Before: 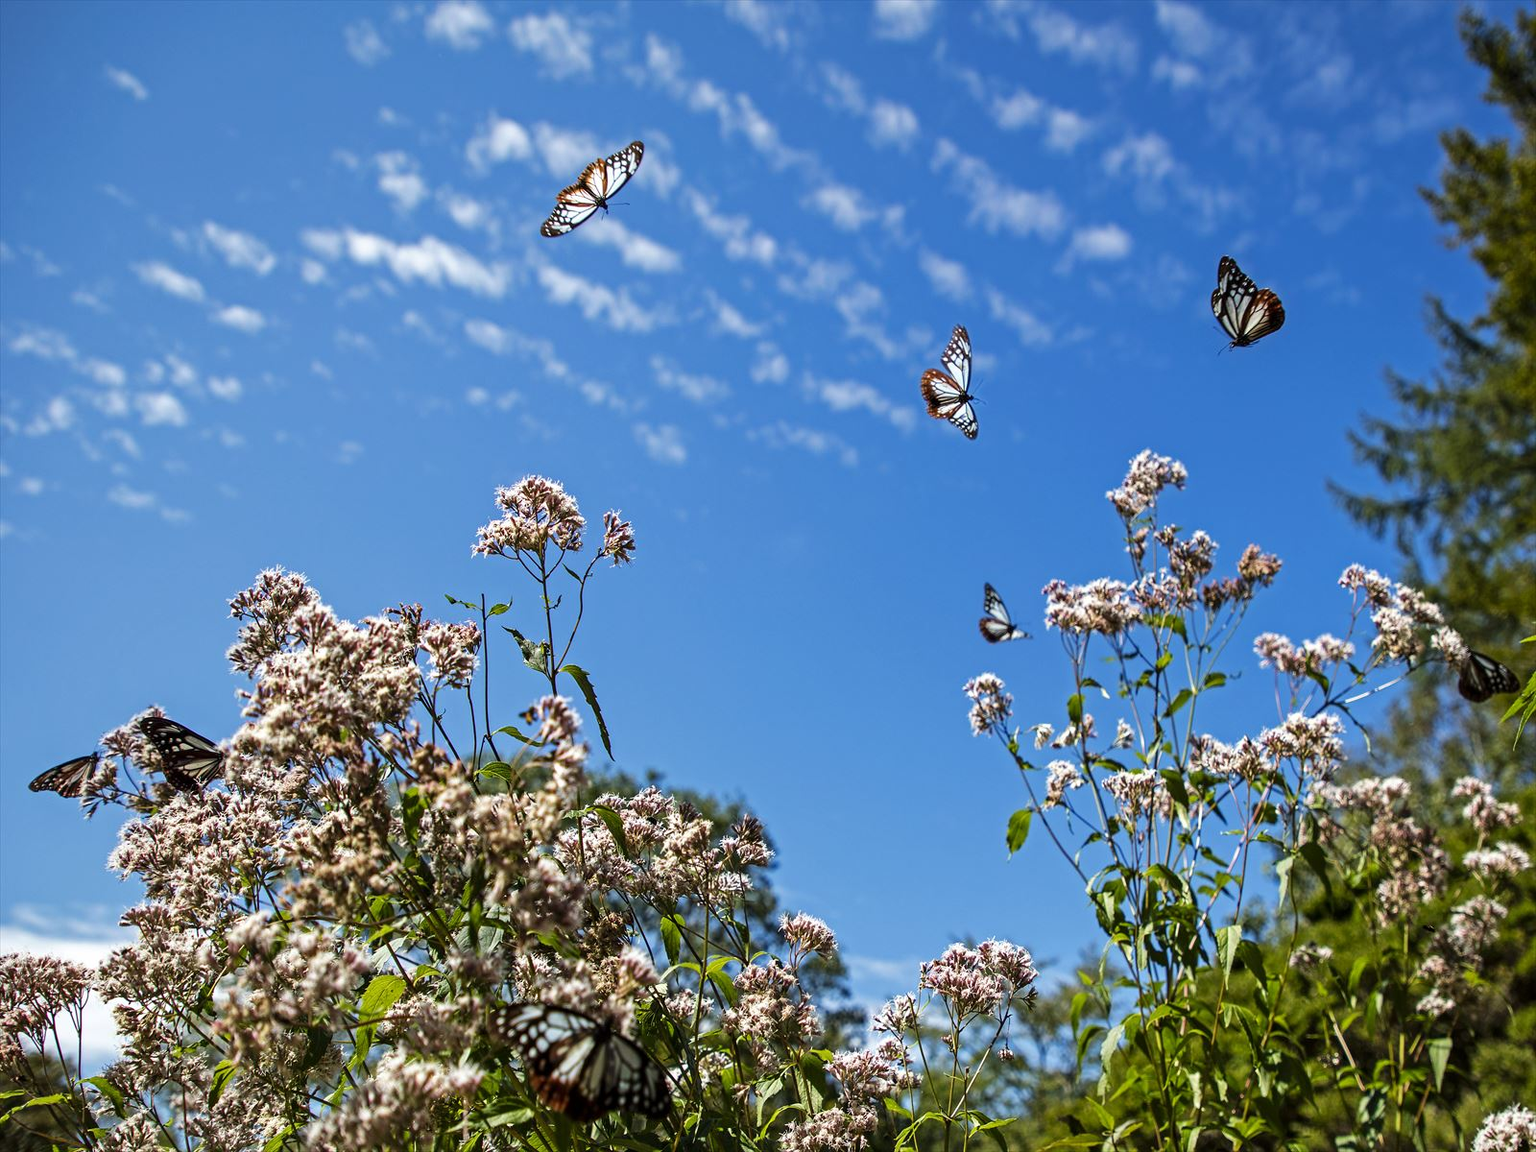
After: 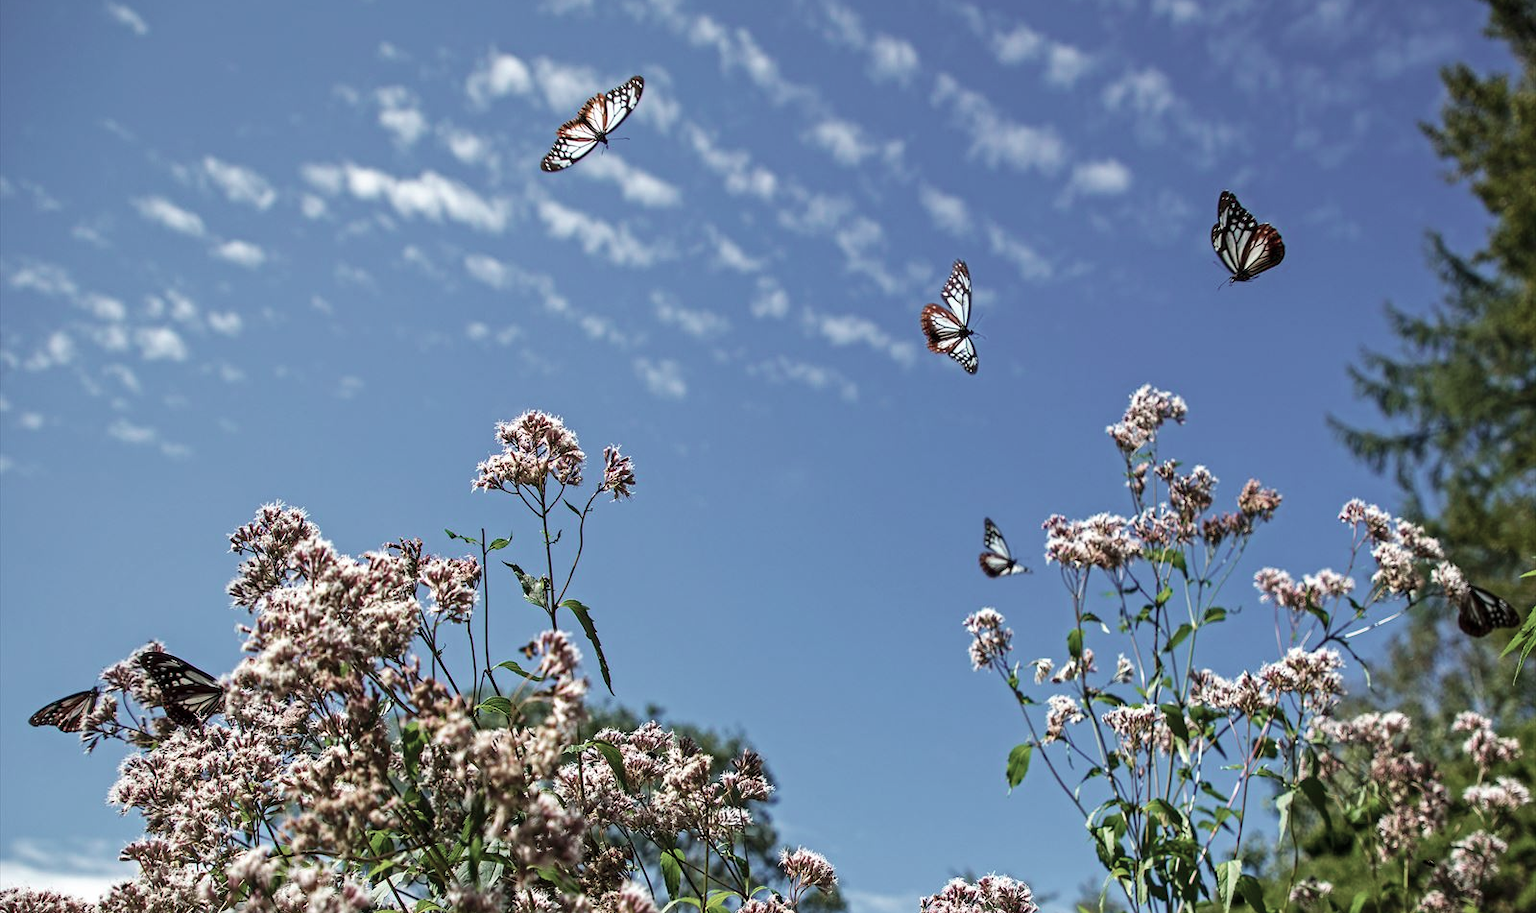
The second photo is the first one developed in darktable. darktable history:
crop and rotate: top 5.667%, bottom 14.937%
color contrast: blue-yellow contrast 0.62
